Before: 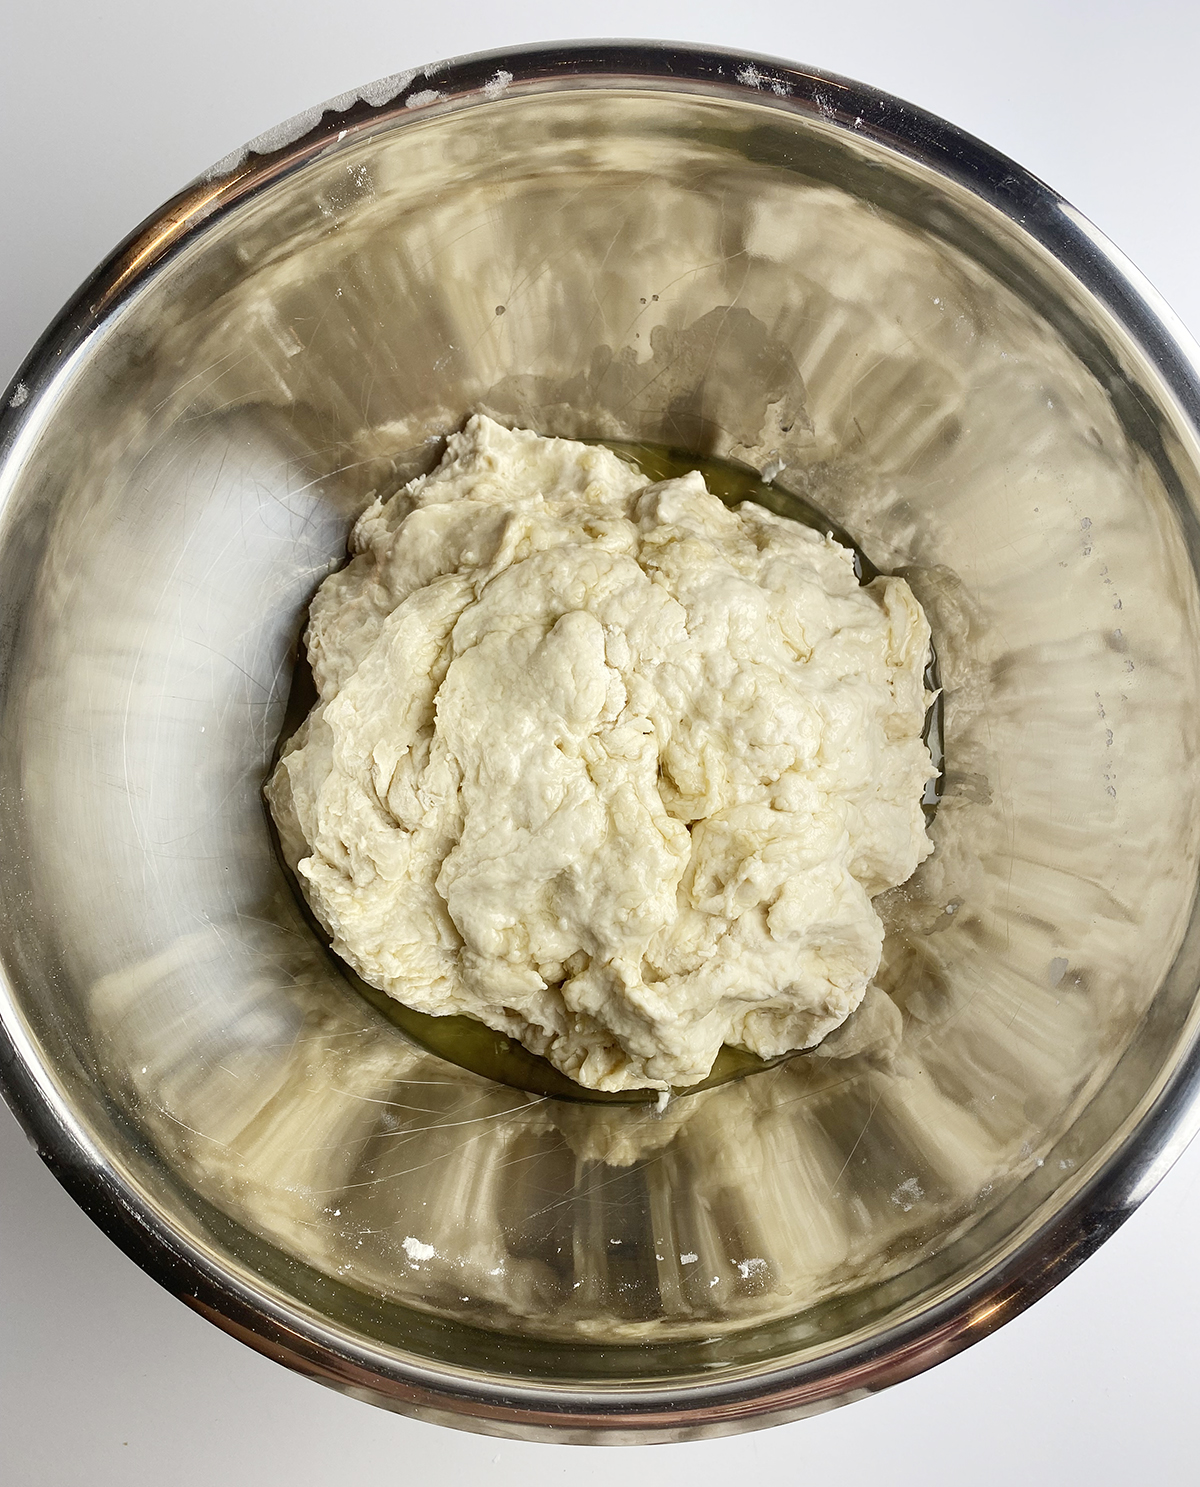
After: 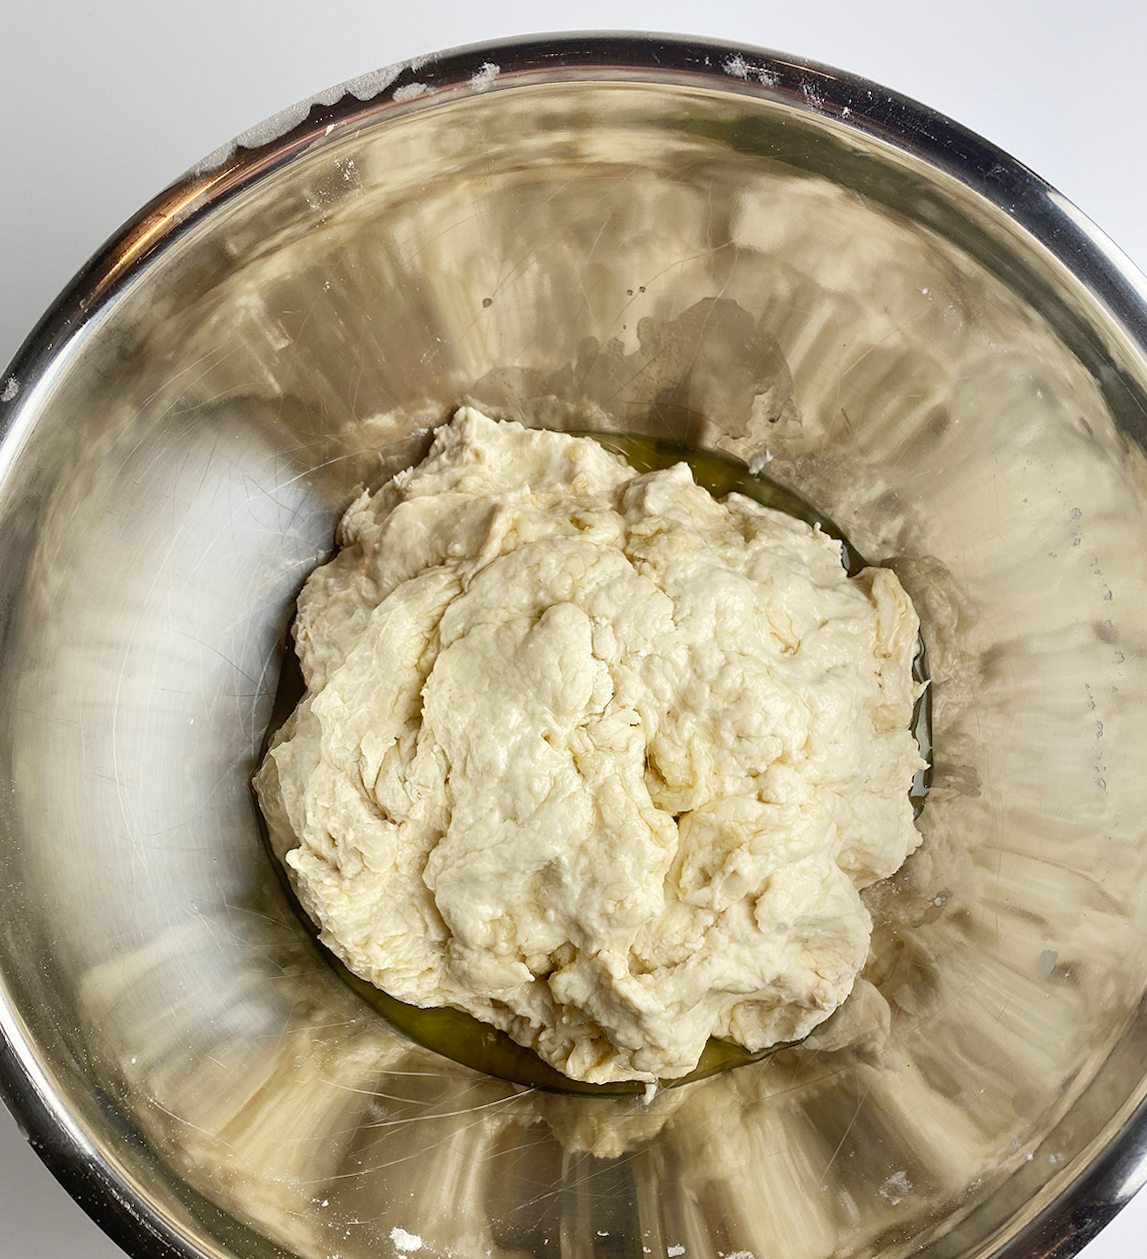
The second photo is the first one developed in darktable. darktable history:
crop and rotate: angle 0.2°, left 0.275%, right 3.127%, bottom 14.18%
rotate and perspective: rotation 0.192°, lens shift (horizontal) -0.015, crop left 0.005, crop right 0.996, crop top 0.006, crop bottom 0.99
